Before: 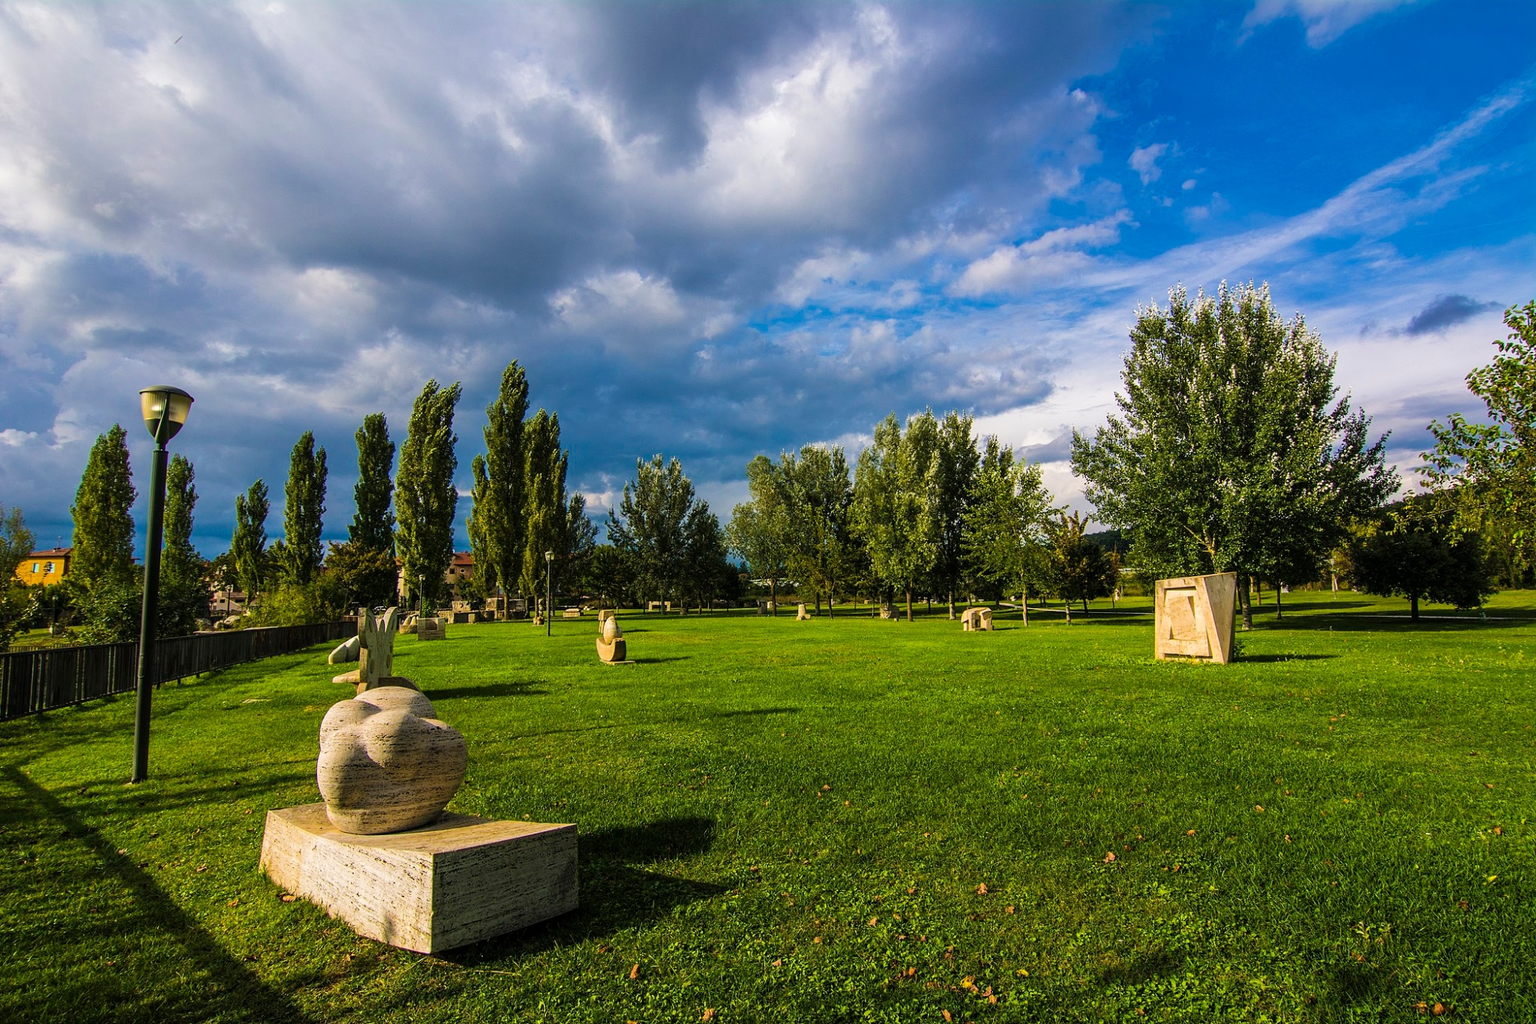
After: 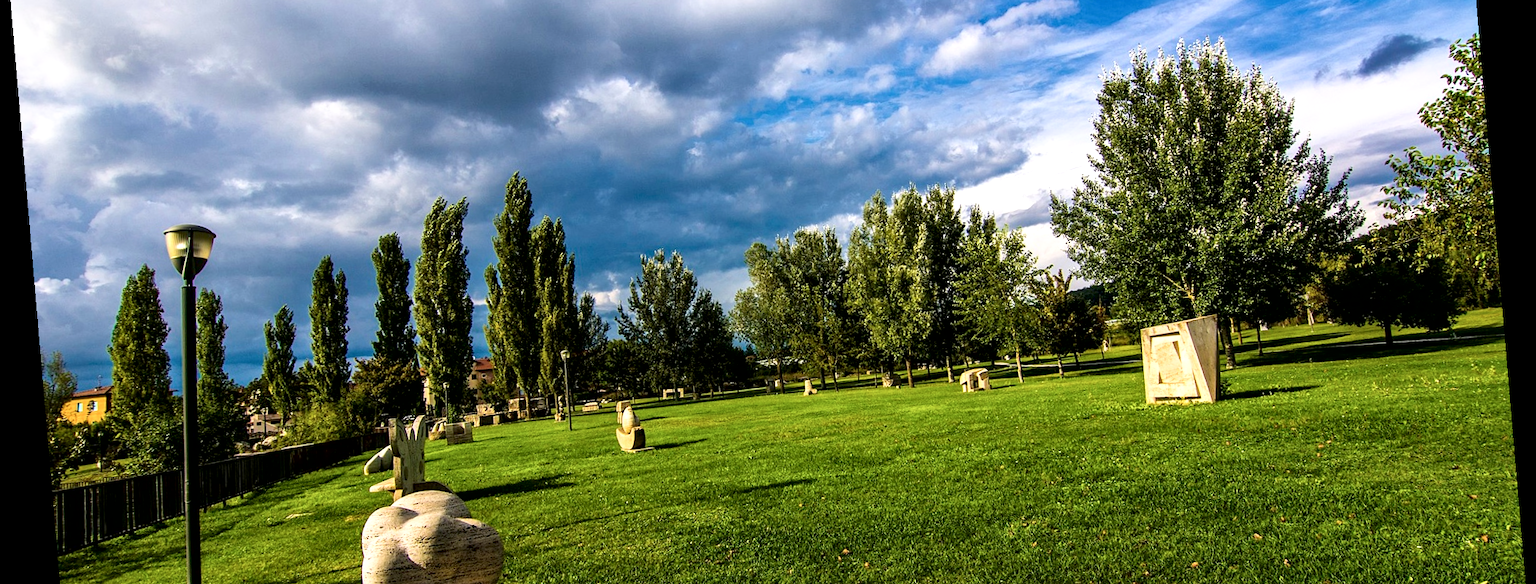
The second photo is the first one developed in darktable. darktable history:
exposure: exposure 0.3 EV, compensate highlight preservation false
crop and rotate: top 23.043%, bottom 23.437%
local contrast: mode bilateral grid, contrast 25, coarseness 60, detail 151%, midtone range 0.2
rotate and perspective: rotation -4.86°, automatic cropping off
shadows and highlights: shadows -62.32, white point adjustment -5.22, highlights 61.59
contrast brightness saturation: saturation -0.05
